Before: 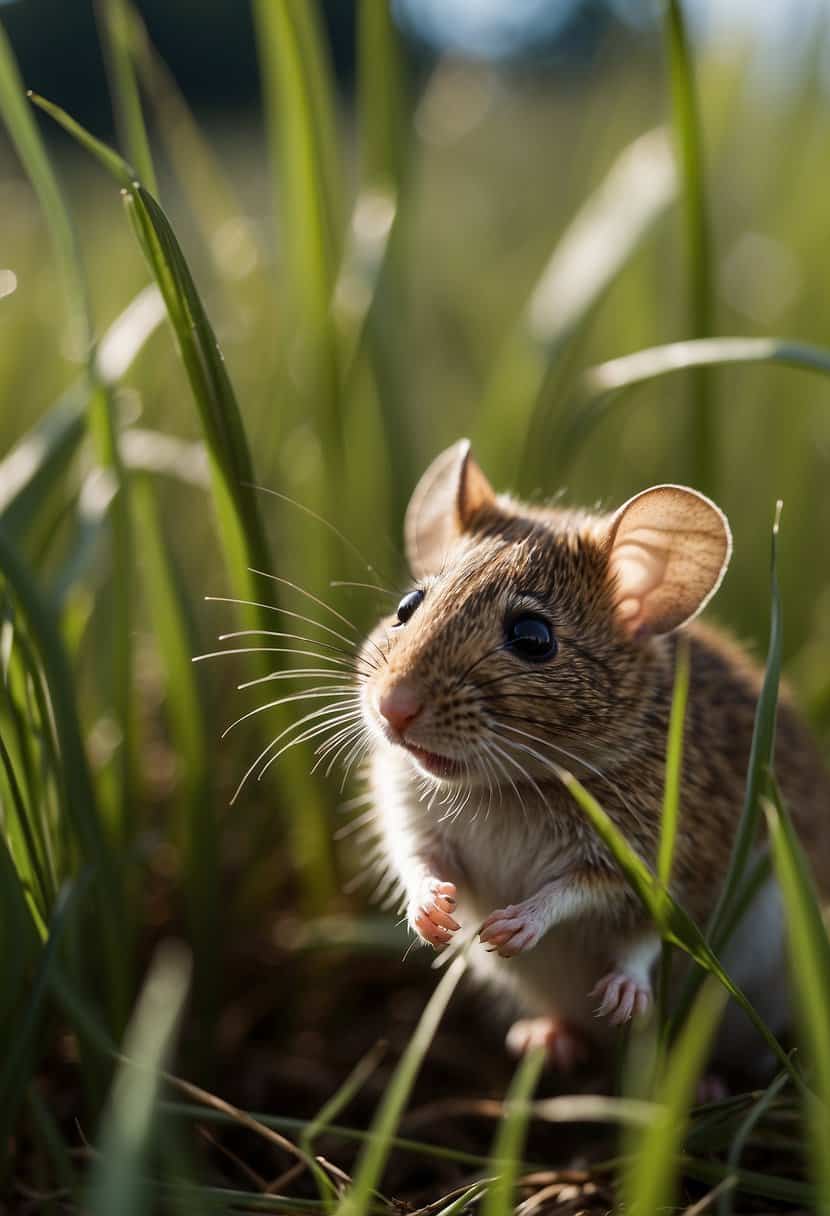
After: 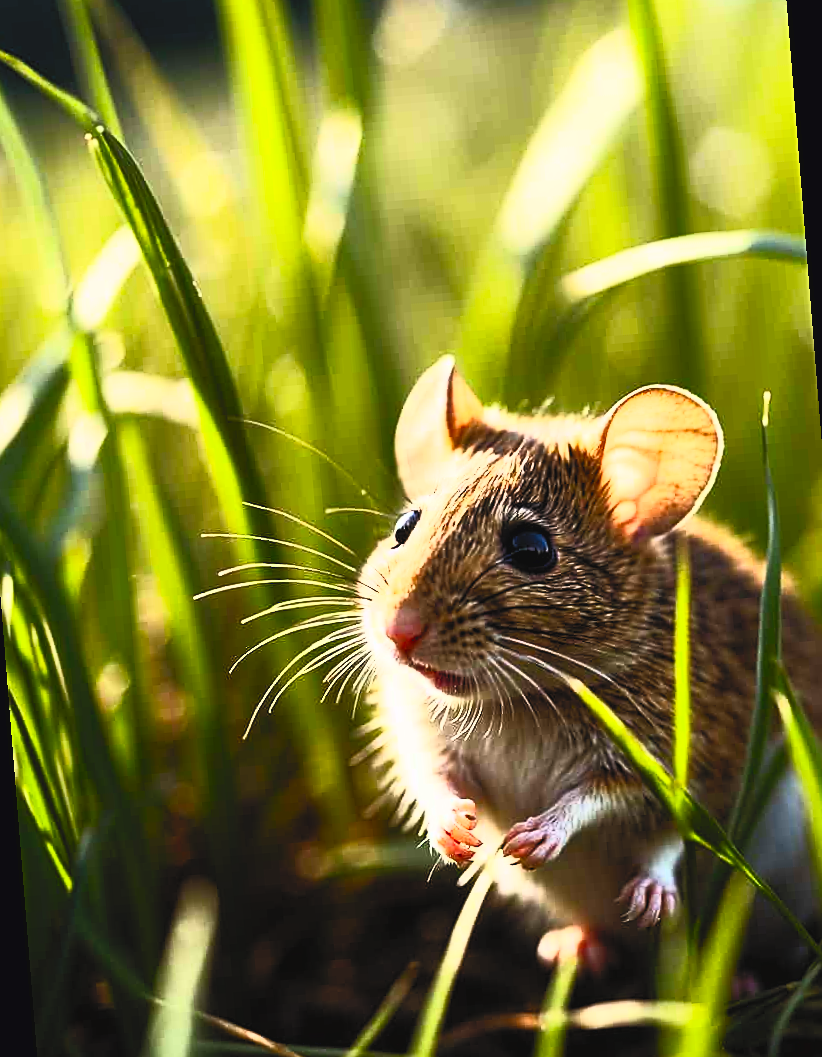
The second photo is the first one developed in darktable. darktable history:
filmic rgb: black relative exposure -7.15 EV, white relative exposure 5.36 EV, hardness 3.02, color science v6 (2022)
sharpen: on, module defaults
contrast brightness saturation: contrast 1, brightness 1, saturation 1
rotate and perspective: rotation -4.57°, crop left 0.054, crop right 0.944, crop top 0.087, crop bottom 0.914
